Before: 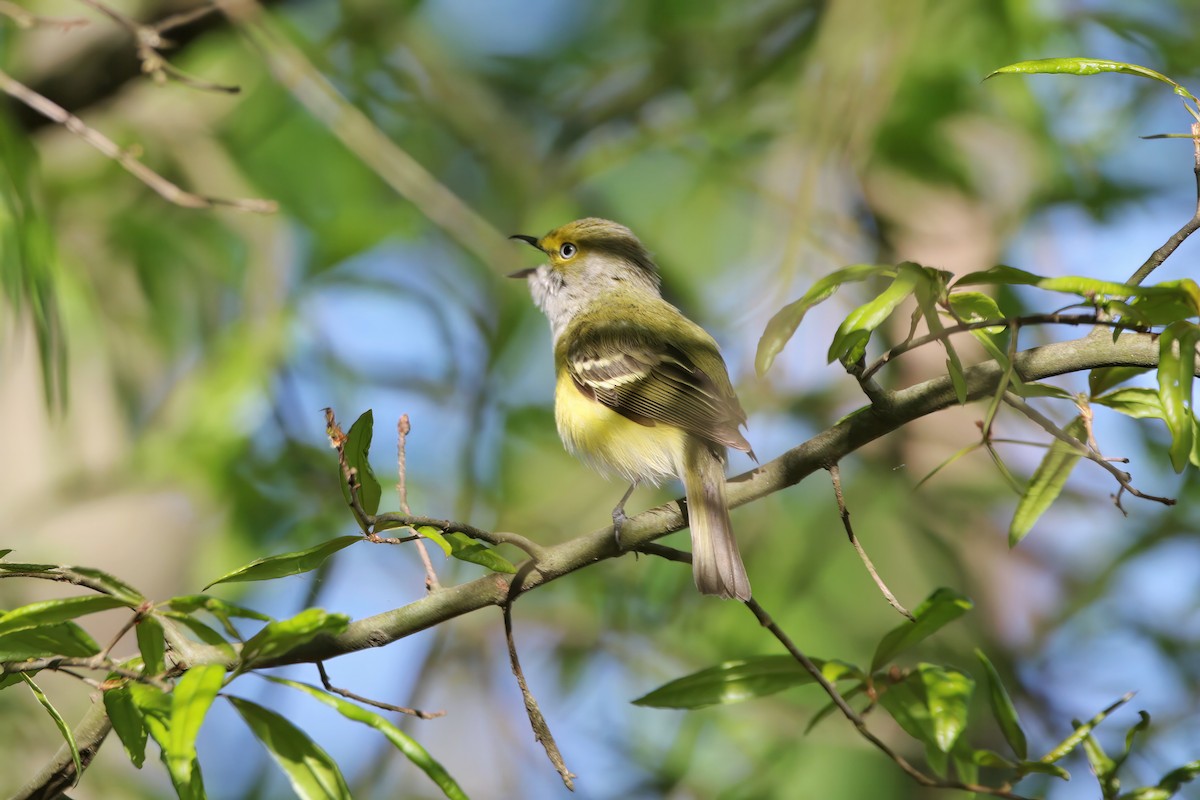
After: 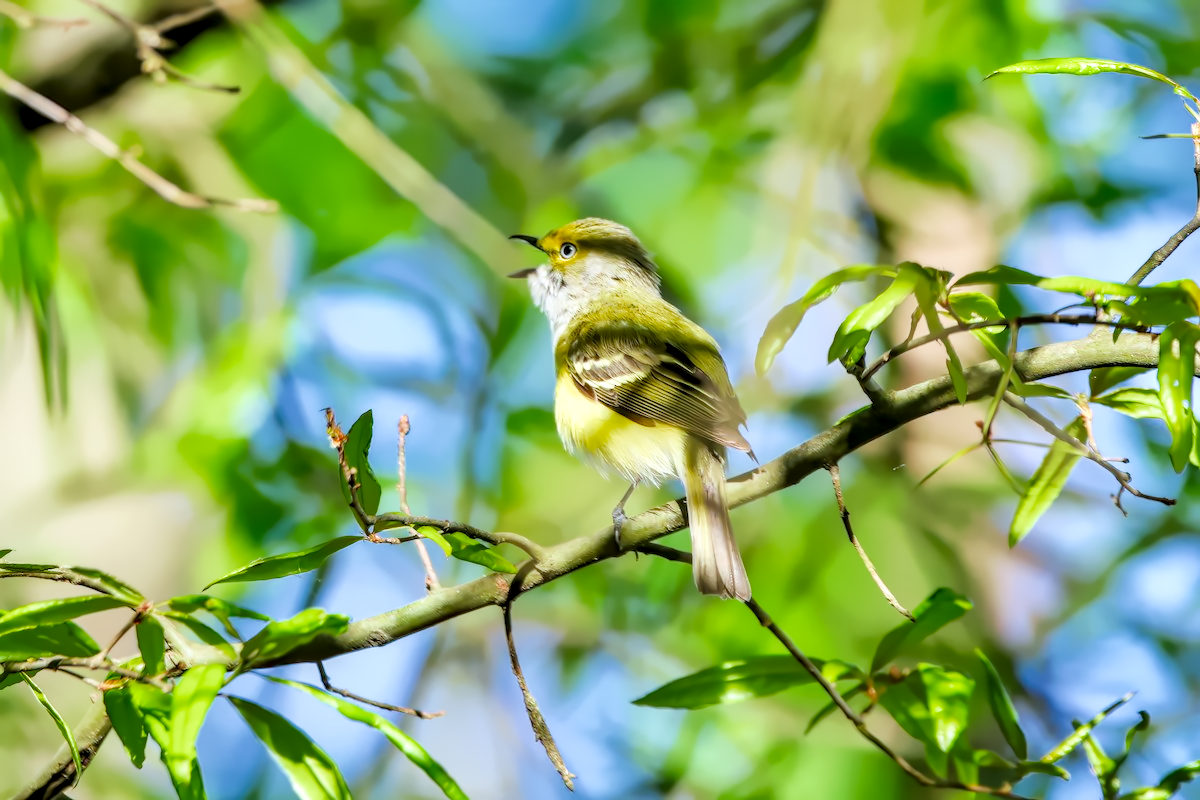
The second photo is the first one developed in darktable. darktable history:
local contrast: detail 160%
color calibration: illuminant Planckian (black body), adaptation linear Bradford (ICC v4), x 0.361, y 0.366, temperature 4511.61 K, saturation algorithm version 1 (2020)
color balance: contrast 8.5%, output saturation 105%
denoise (profiled): preserve shadows 1.31, scattering 0.016, a [-1, 0, 0], mode non-local means auto, compensate highlight preservation false
exposure: exposure 1 EV, compensate highlight preservation false
filmic rgb: black relative exposure -8.79 EV, white relative exposure 4.98 EV, threshold 6 EV, target black luminance 0%, hardness 3.77, latitude 66.34%, contrast 0.822, highlights saturation mix 10%, shadows ↔ highlights balance 20%, add noise in highlights 0.1, color science v4 (2020), iterations of high-quality reconstruction 0, type of noise poissonian, enable highlight reconstruction true
